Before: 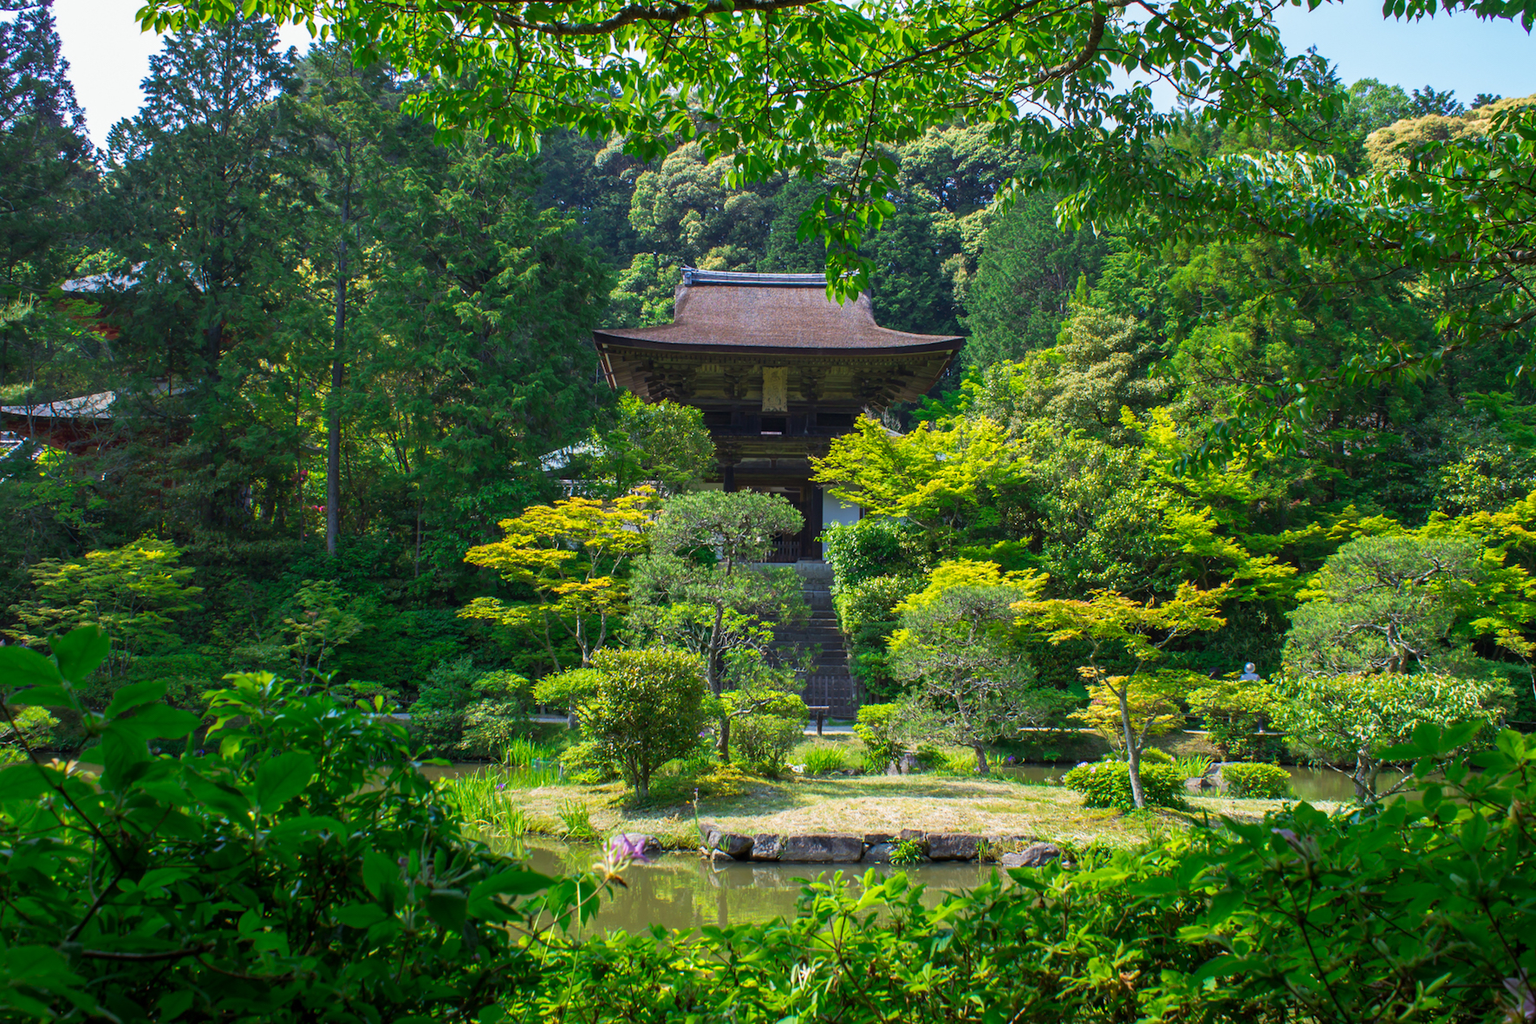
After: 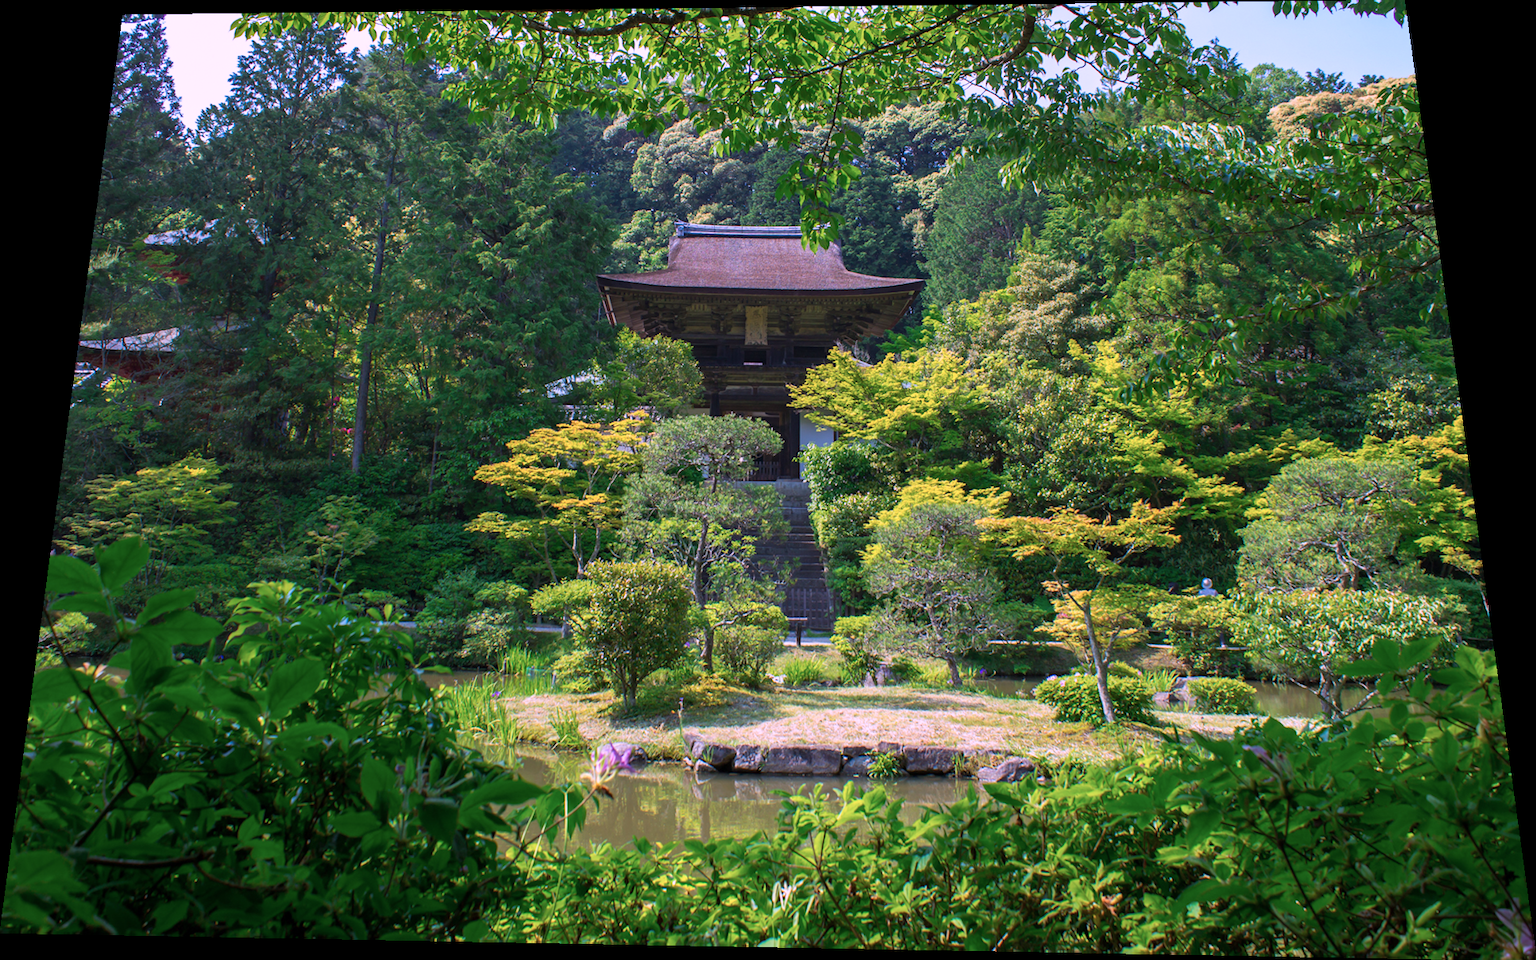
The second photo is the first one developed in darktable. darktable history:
rotate and perspective: rotation 0.128°, lens shift (vertical) -0.181, lens shift (horizontal) -0.044, shear 0.001, automatic cropping off
levels: levels [0, 0.499, 1]
color correction: highlights a* 15.46, highlights b* -20.56
